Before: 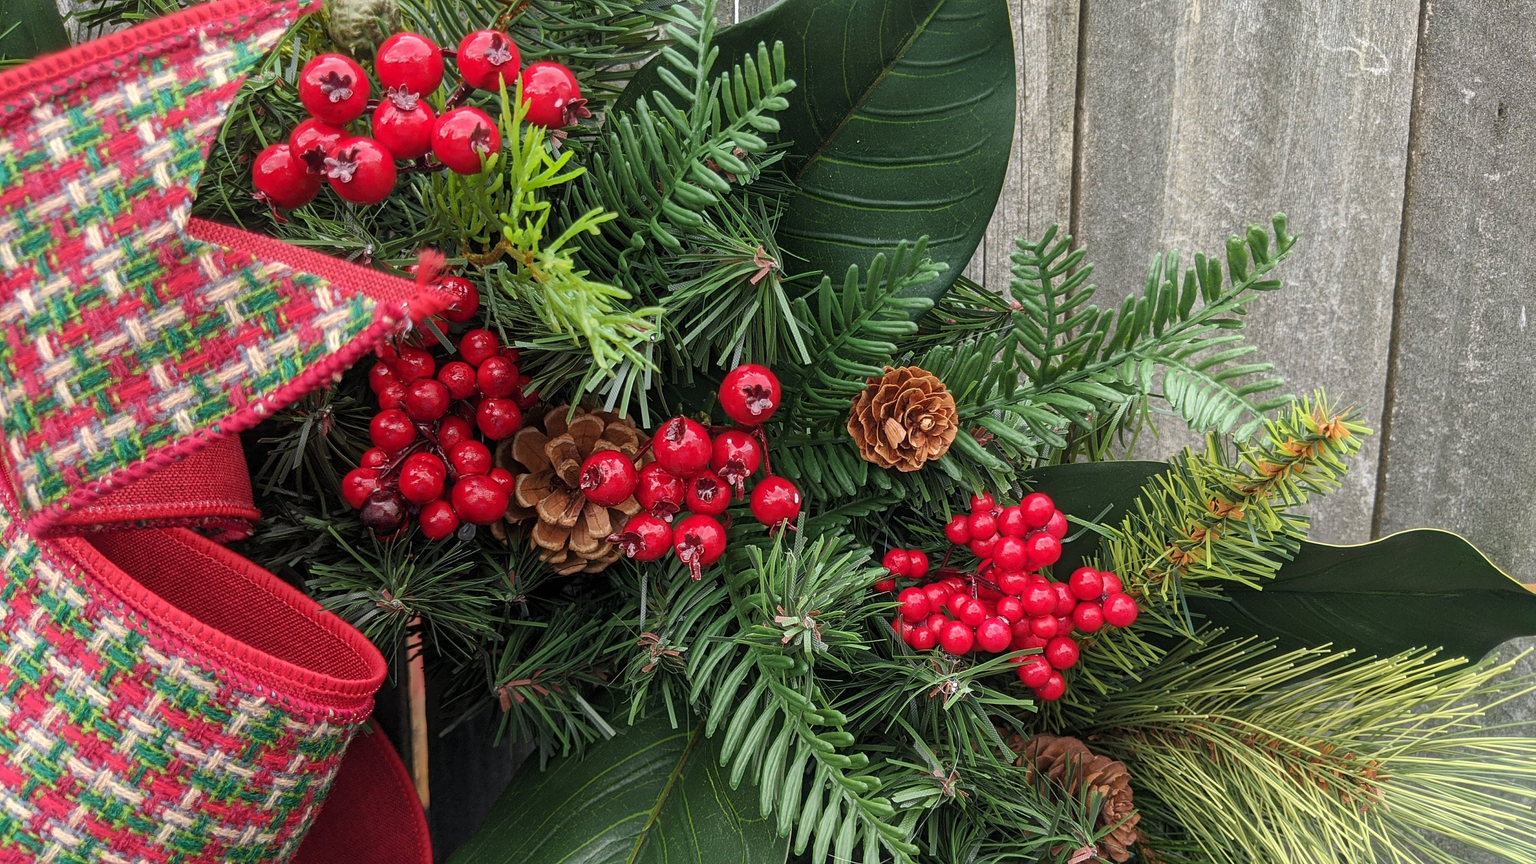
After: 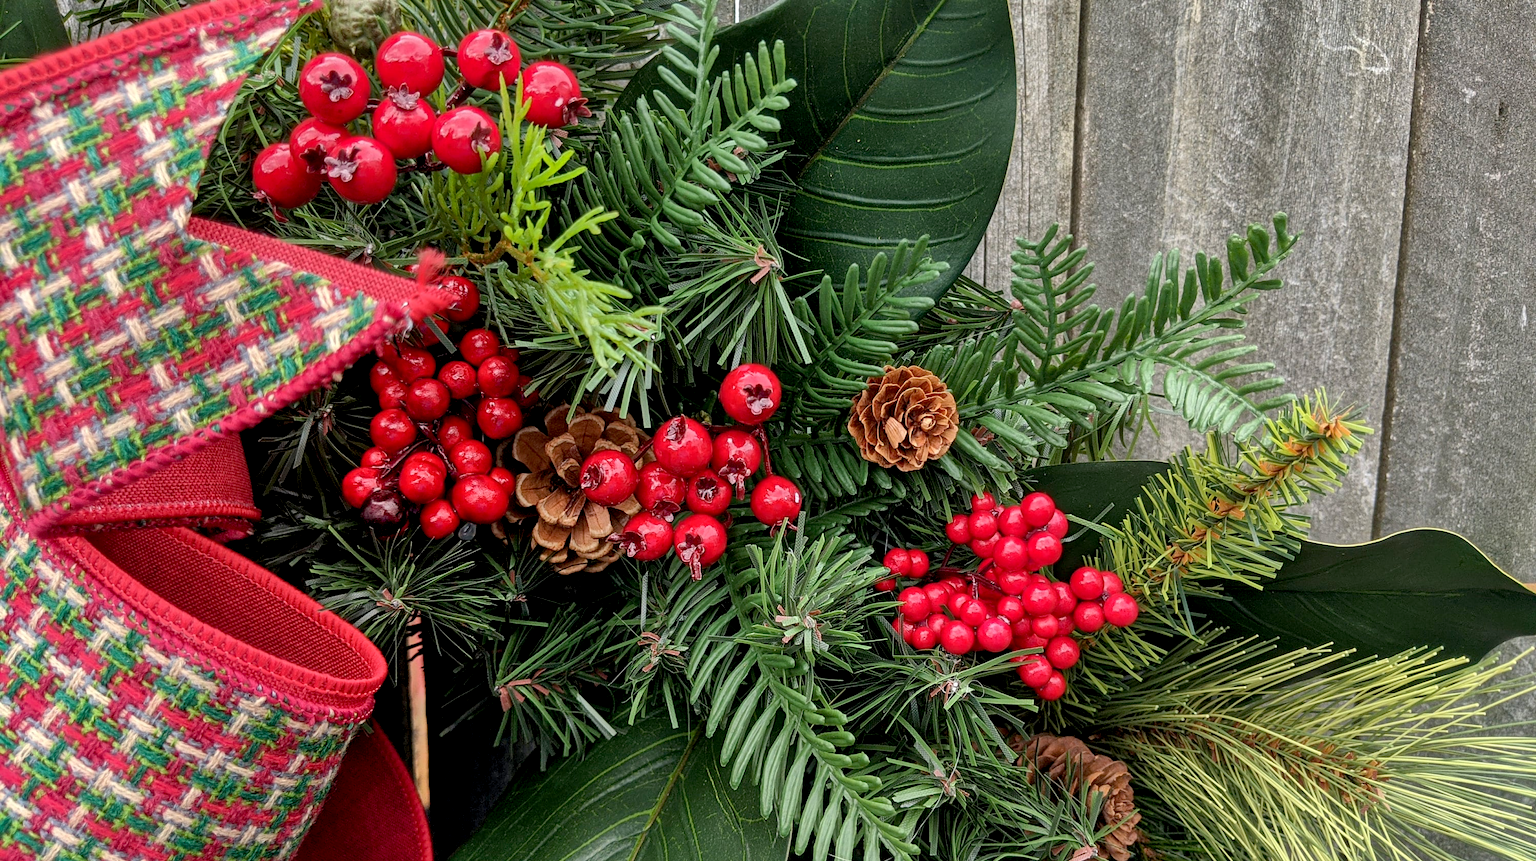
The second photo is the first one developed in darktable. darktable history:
crop: top 0.138%, bottom 0.113%
tone equalizer: on, module defaults
exposure: black level correction 0.01, exposure 0.007 EV, compensate highlight preservation false
shadows and highlights: radius 106.33, shadows 41.15, highlights -71.57, low approximation 0.01, soften with gaussian
